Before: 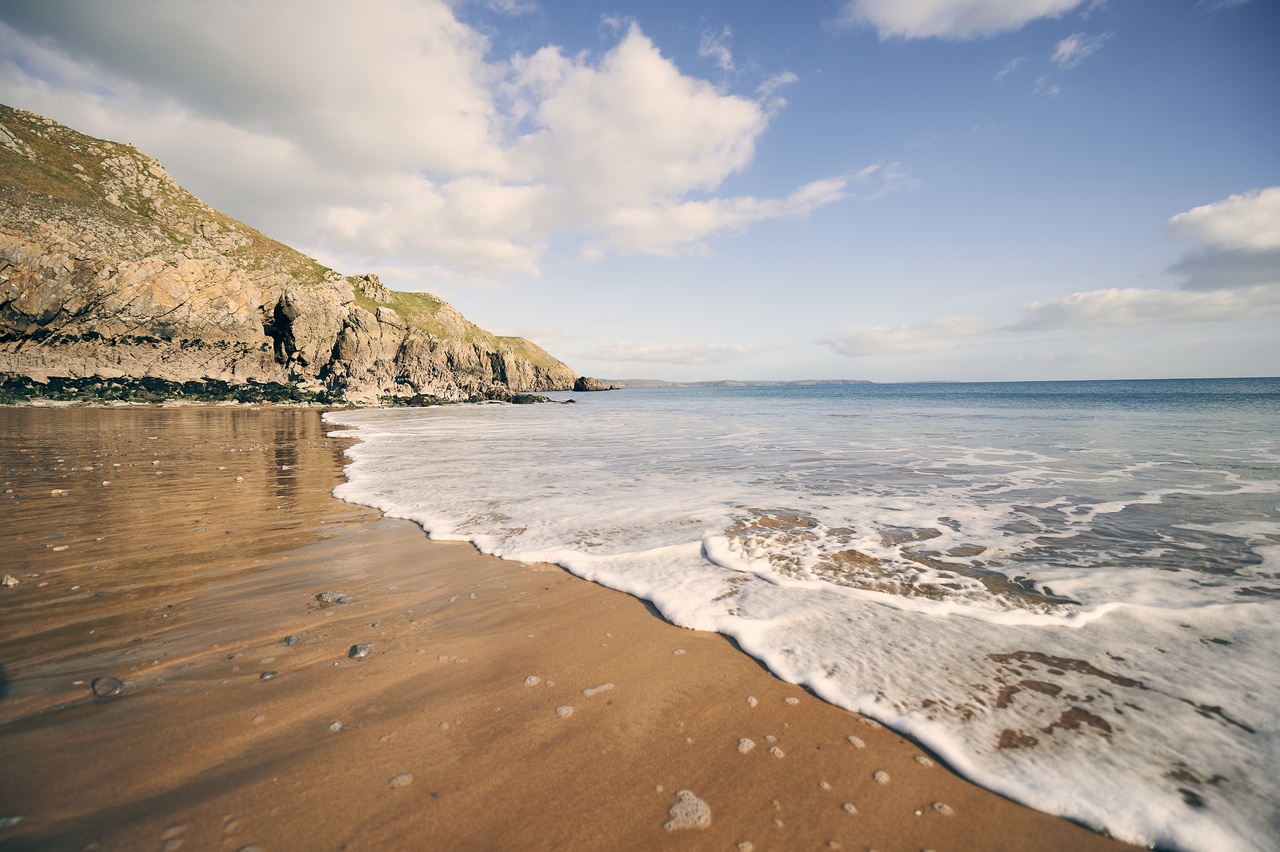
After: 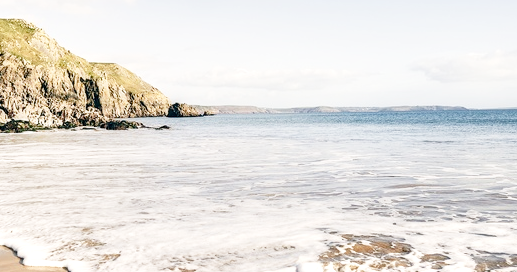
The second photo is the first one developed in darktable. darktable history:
base curve: curves: ch0 [(0, 0) (0.028, 0.03) (0.121, 0.232) (0.46, 0.748) (0.859, 0.968) (1, 1)], preserve colors none
local contrast: detail 150%
crop: left 31.751%, top 32.172%, right 27.8%, bottom 35.83%
